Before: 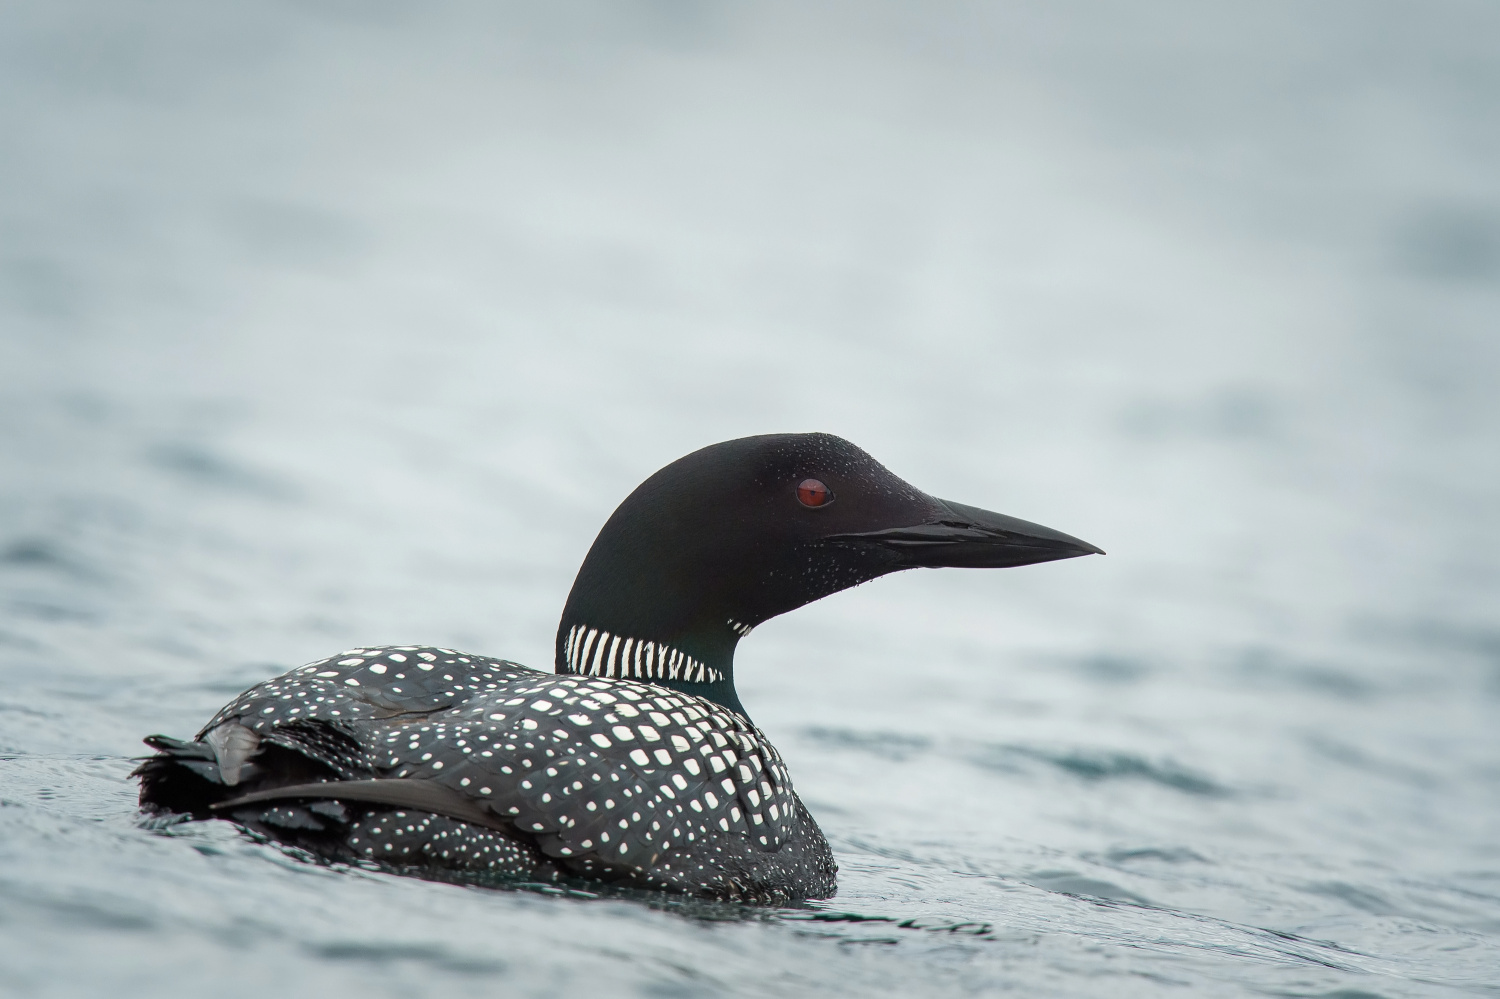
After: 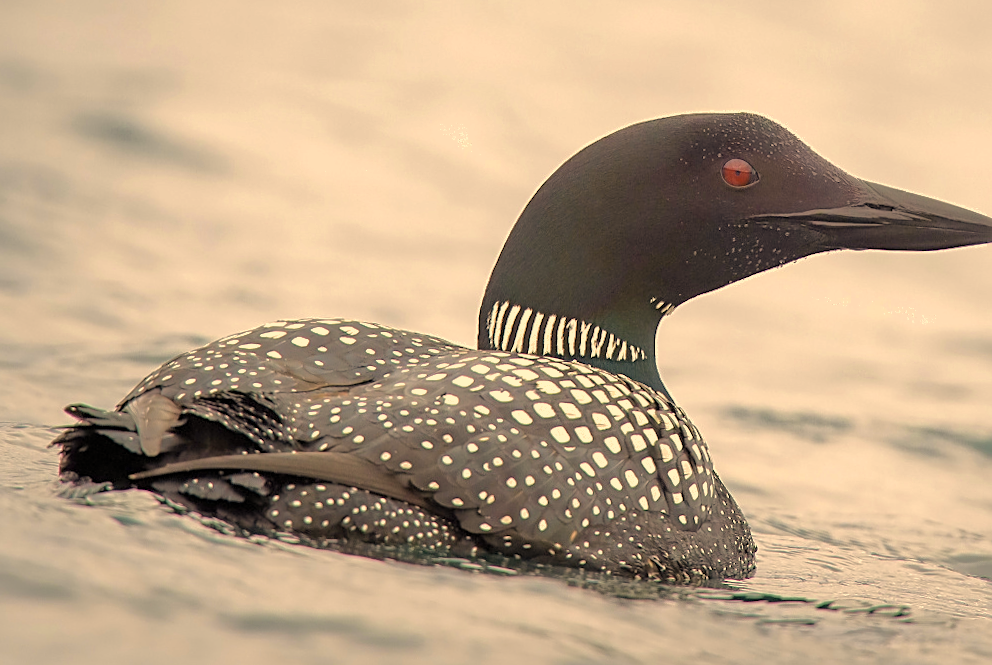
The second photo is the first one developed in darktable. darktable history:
filmic rgb: middle gray luminance 18.25%, black relative exposure -10.44 EV, white relative exposure 3.41 EV, target black luminance 0%, hardness 6.01, latitude 98.66%, contrast 0.841, shadows ↔ highlights balance 0.379%, color science v6 (2022)
sharpen: on, module defaults
crop and rotate: angle -0.938°, left 3.965%, top 31.731%, right 28.223%
color correction: highlights a* 14.96, highlights b* 31.1
exposure: black level correction 0, exposure 1.099 EV, compensate highlight preservation false
shadows and highlights: shadows 39.61, highlights -59.88
